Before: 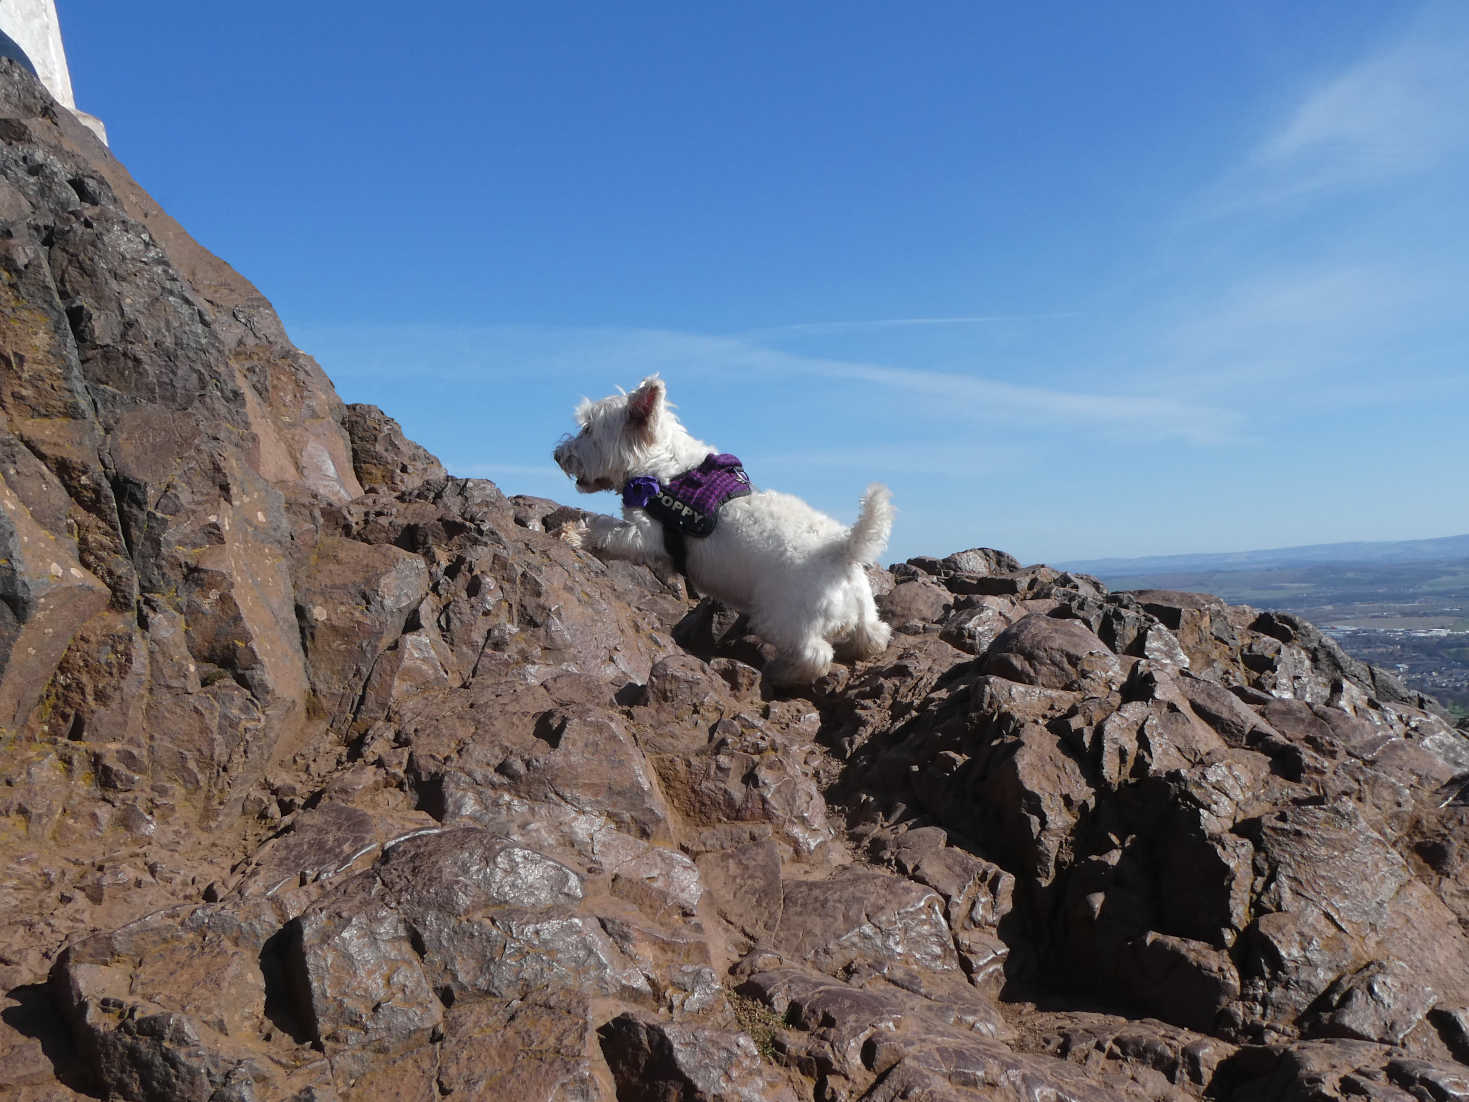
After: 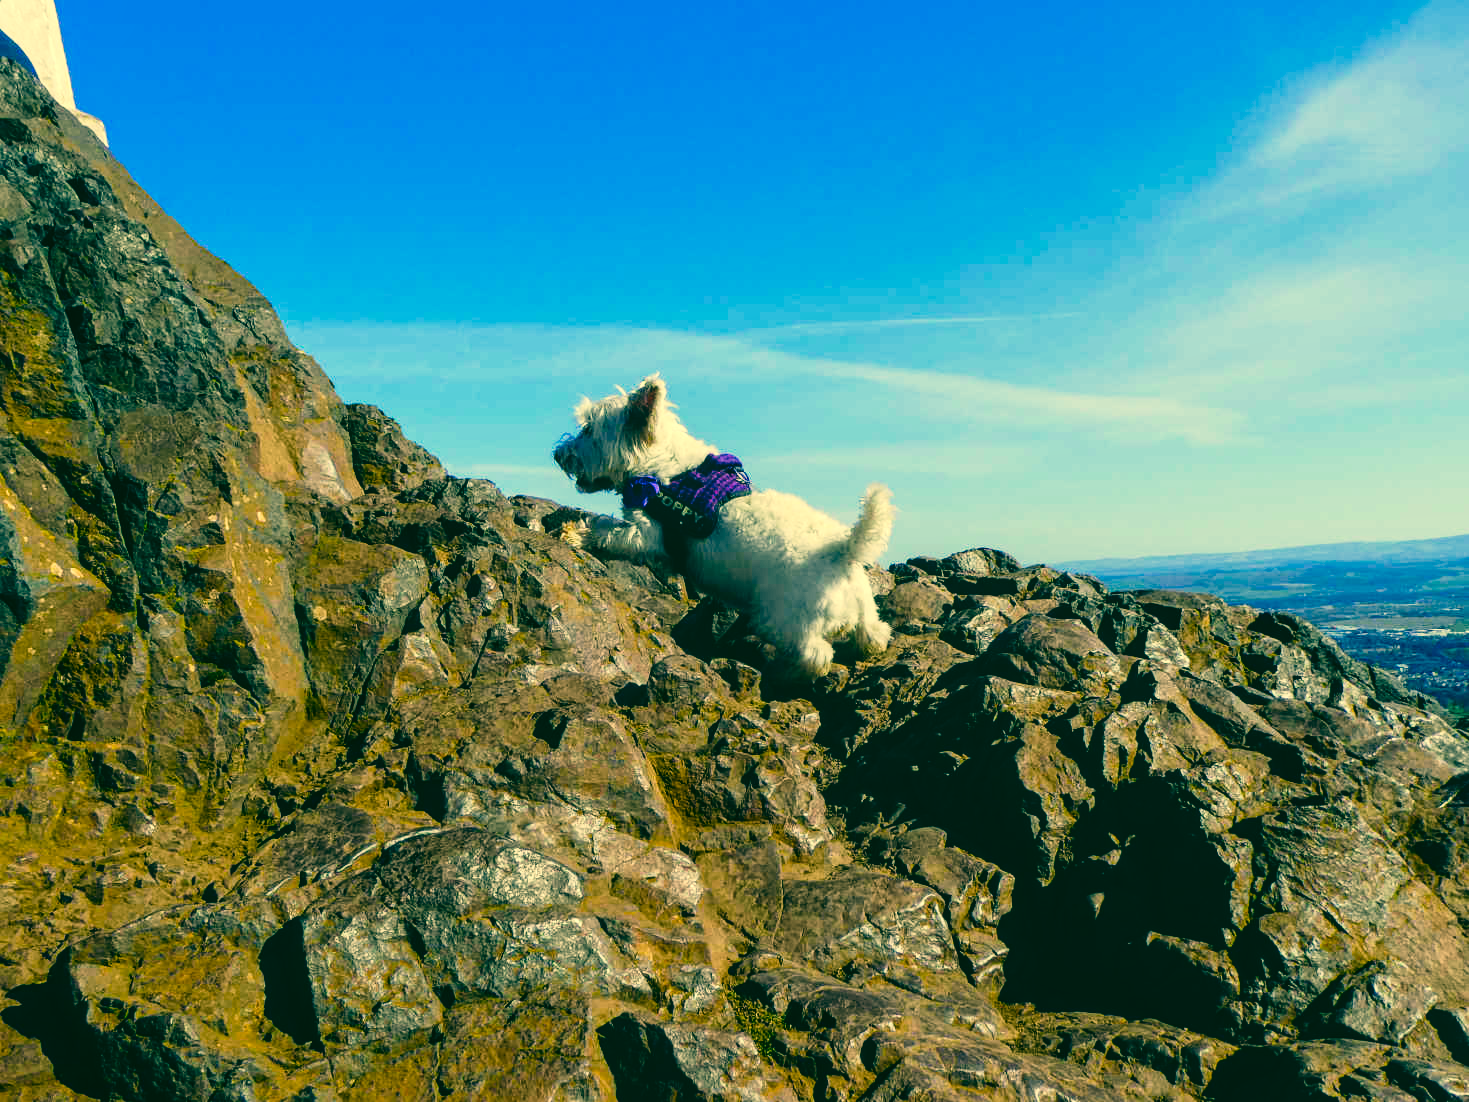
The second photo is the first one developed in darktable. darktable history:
color correction: highlights a* 2.08, highlights b* 34.14, shadows a* -37.37, shadows b* -5.9
tone equalizer: -8 EV -0.389 EV, -7 EV -0.386 EV, -6 EV -0.318 EV, -5 EV -0.193 EV, -3 EV 0.198 EV, -2 EV 0.329 EV, -1 EV 0.405 EV, +0 EV 0.399 EV, edges refinement/feathering 500, mask exposure compensation -1.57 EV, preserve details no
tone curve: curves: ch0 [(0, 0.023) (0.137, 0.069) (0.249, 0.163) (0.487, 0.491) (0.778, 0.858) (0.896, 0.94) (1, 0.988)]; ch1 [(0, 0) (0.396, 0.369) (0.483, 0.459) (0.498, 0.5) (0.515, 0.517) (0.562, 0.6) (0.611, 0.667) (0.692, 0.744) (0.798, 0.863) (1, 1)]; ch2 [(0, 0) (0.426, 0.398) (0.483, 0.481) (0.503, 0.503) (0.526, 0.527) (0.549, 0.59) (0.62, 0.666) (0.705, 0.755) (0.985, 0.966)], preserve colors none
color balance rgb: shadows lift › chroma 2.046%, shadows lift › hue 217.82°, linear chroma grading › shadows 9.774%, linear chroma grading › highlights 10.809%, linear chroma grading › global chroma 15.237%, linear chroma grading › mid-tones 14.764%, perceptual saturation grading › global saturation 30.652%, contrast -10.291%
local contrast: on, module defaults
